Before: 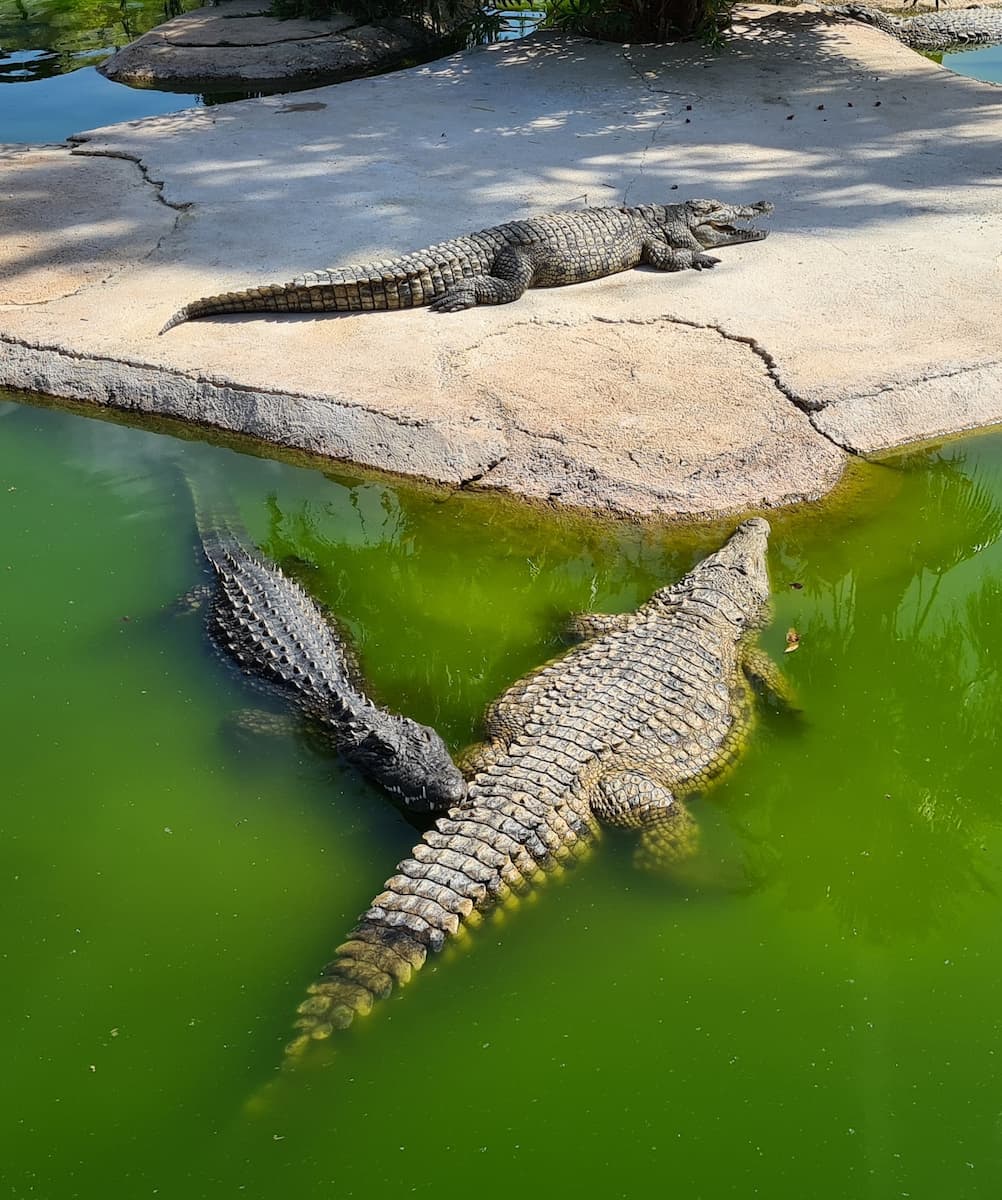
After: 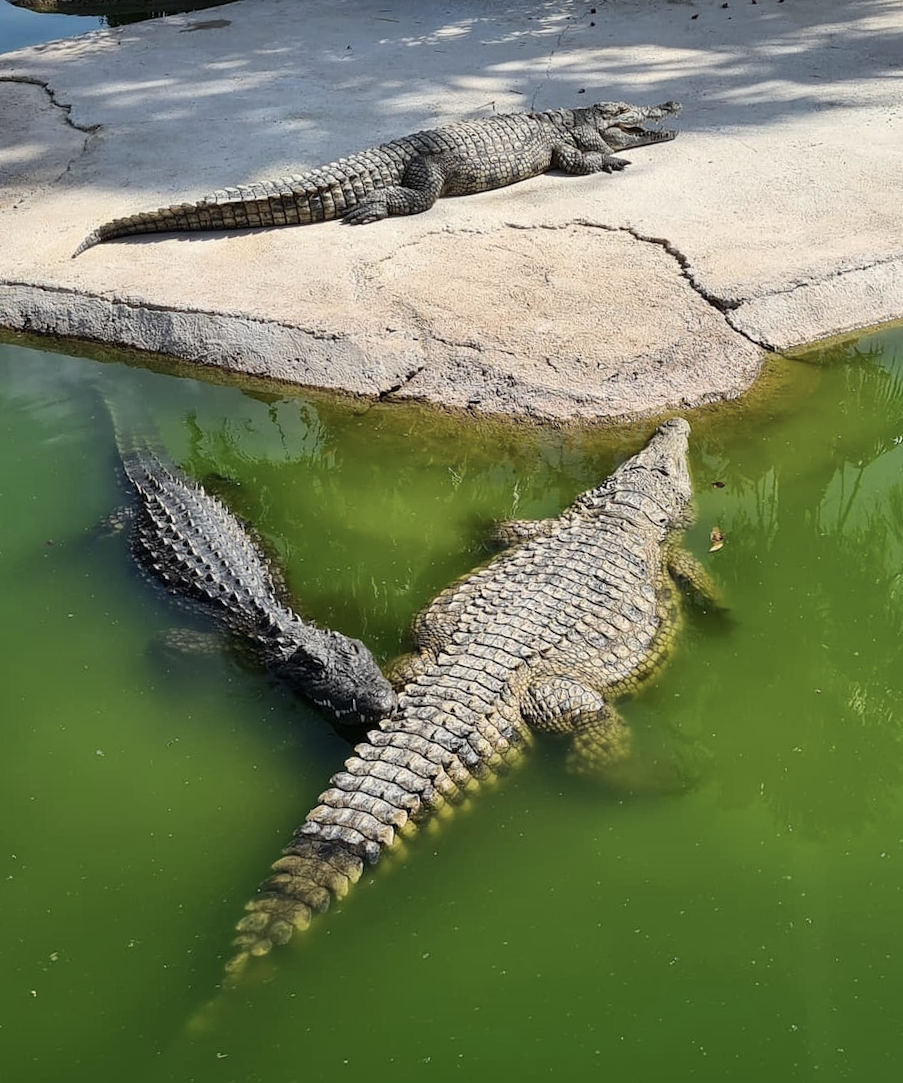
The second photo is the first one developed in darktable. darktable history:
contrast brightness saturation: contrast 0.062, brightness -0.007, saturation -0.242
crop and rotate: angle 2.16°, left 5.859%, top 5.674%
